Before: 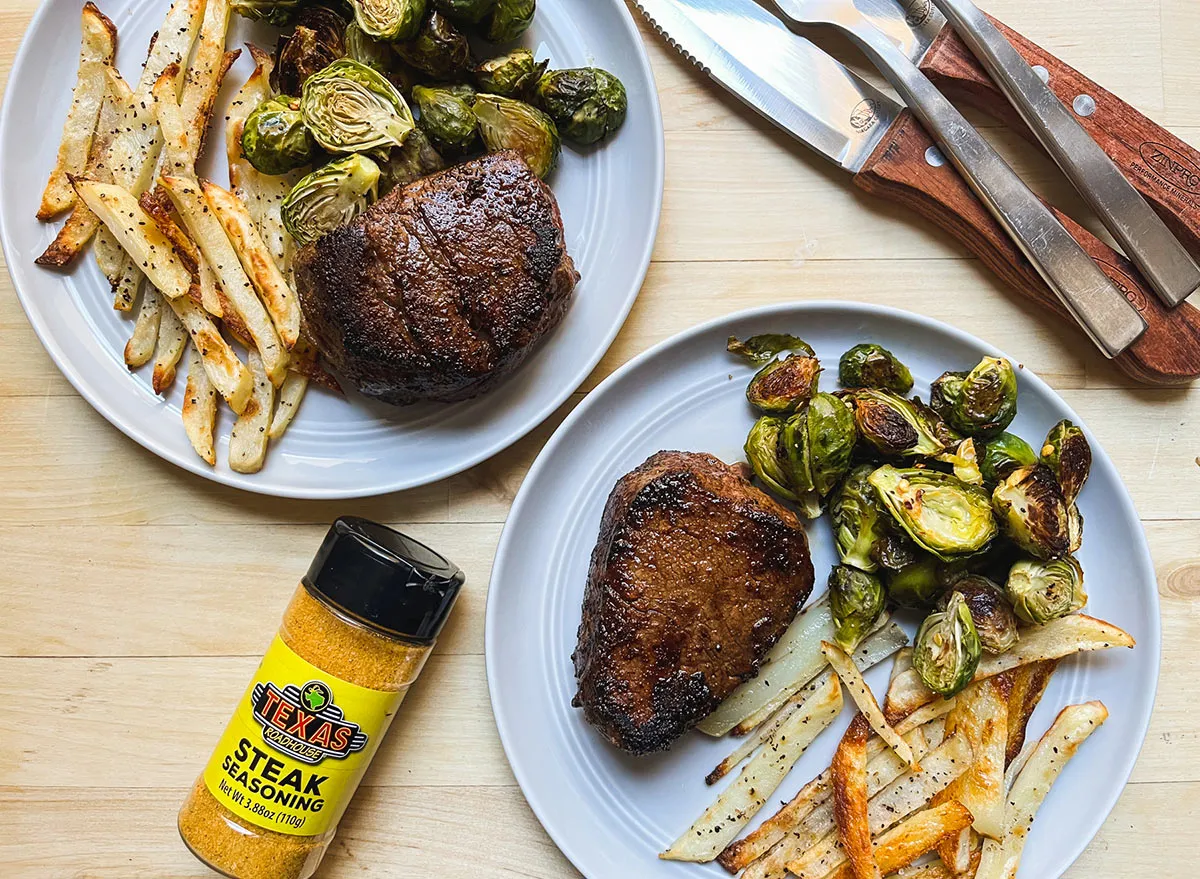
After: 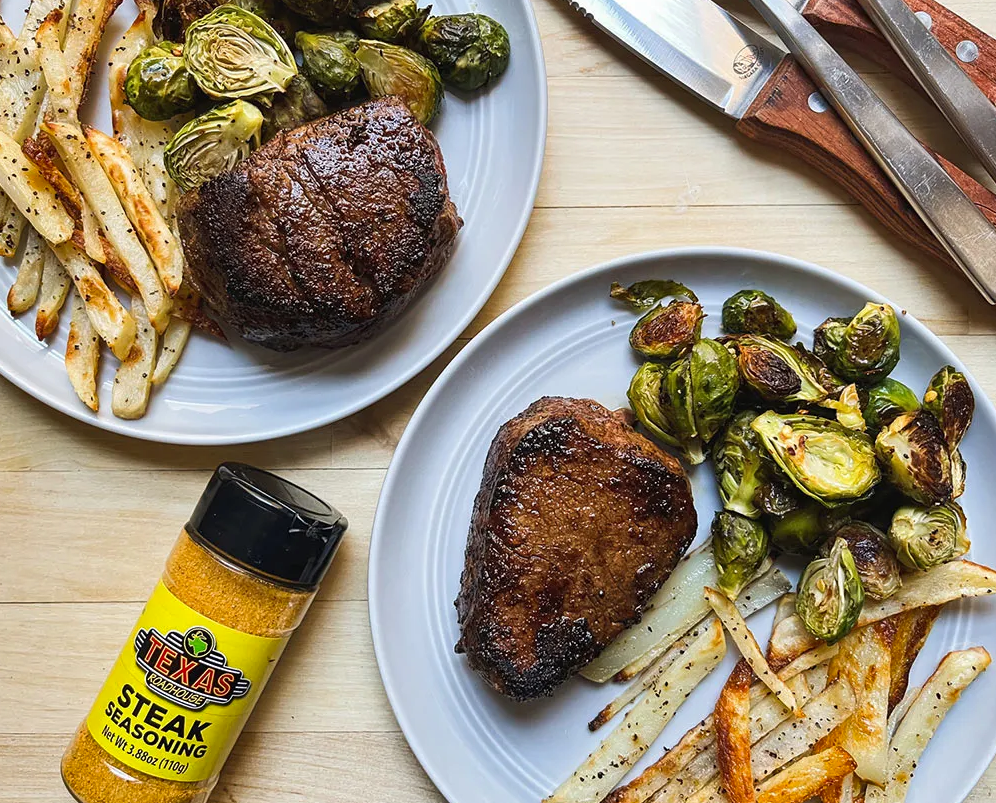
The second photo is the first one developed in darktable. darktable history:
shadows and highlights: shadows 59.08, soften with gaussian
crop: left 9.762%, top 6.245%, right 7.188%, bottom 2.293%
